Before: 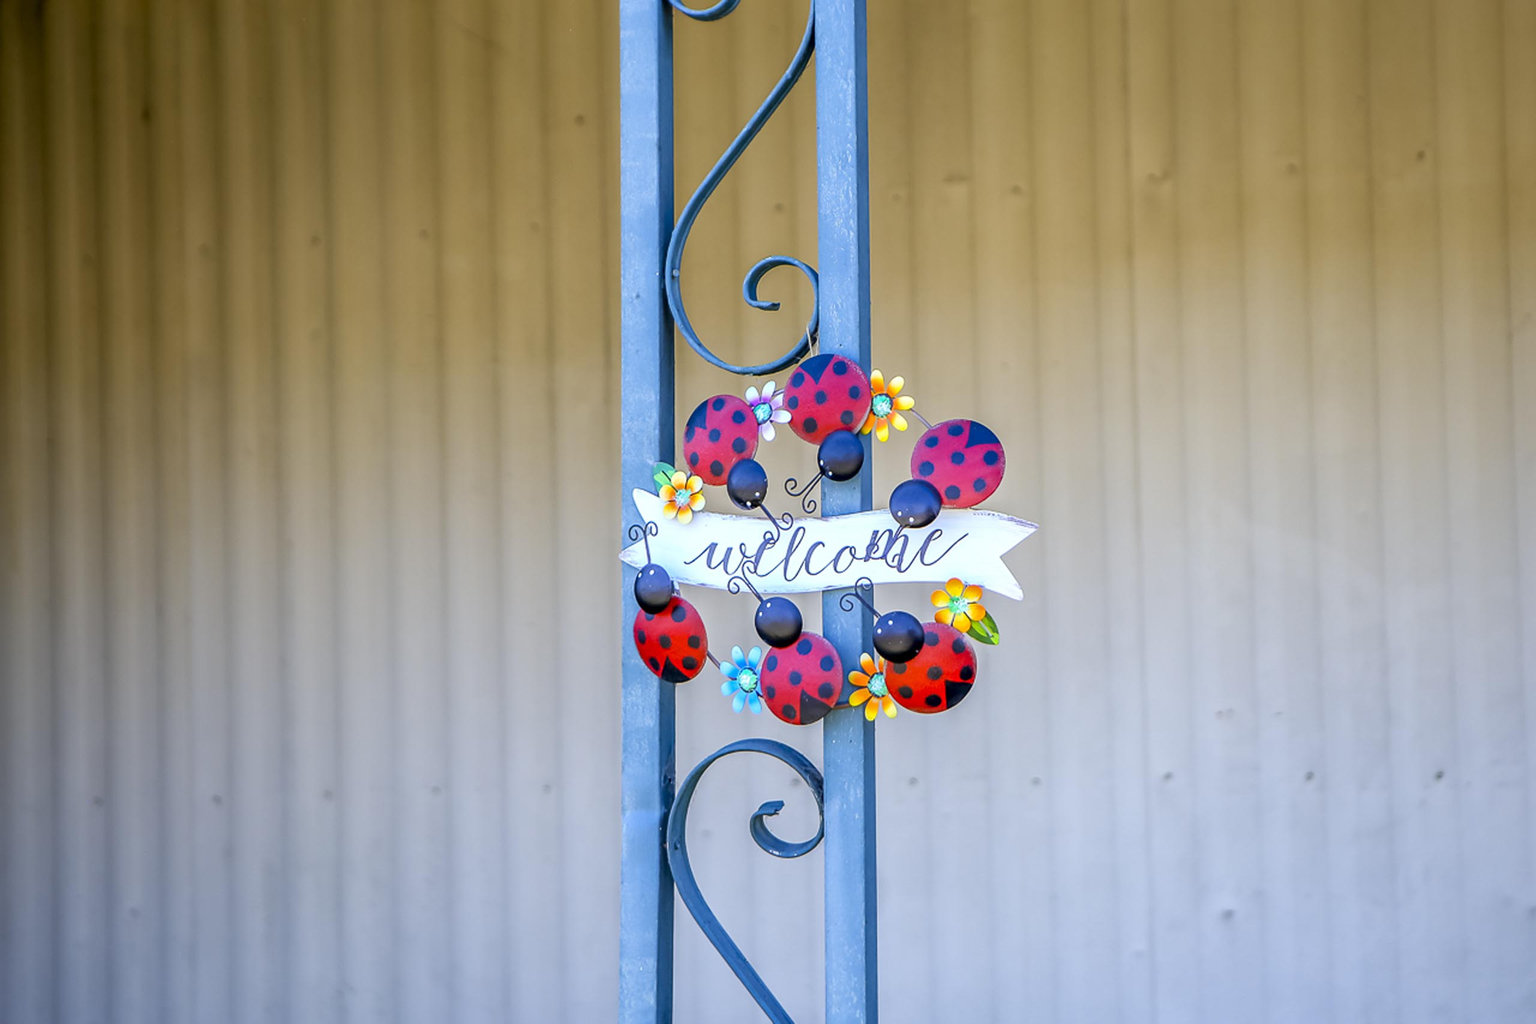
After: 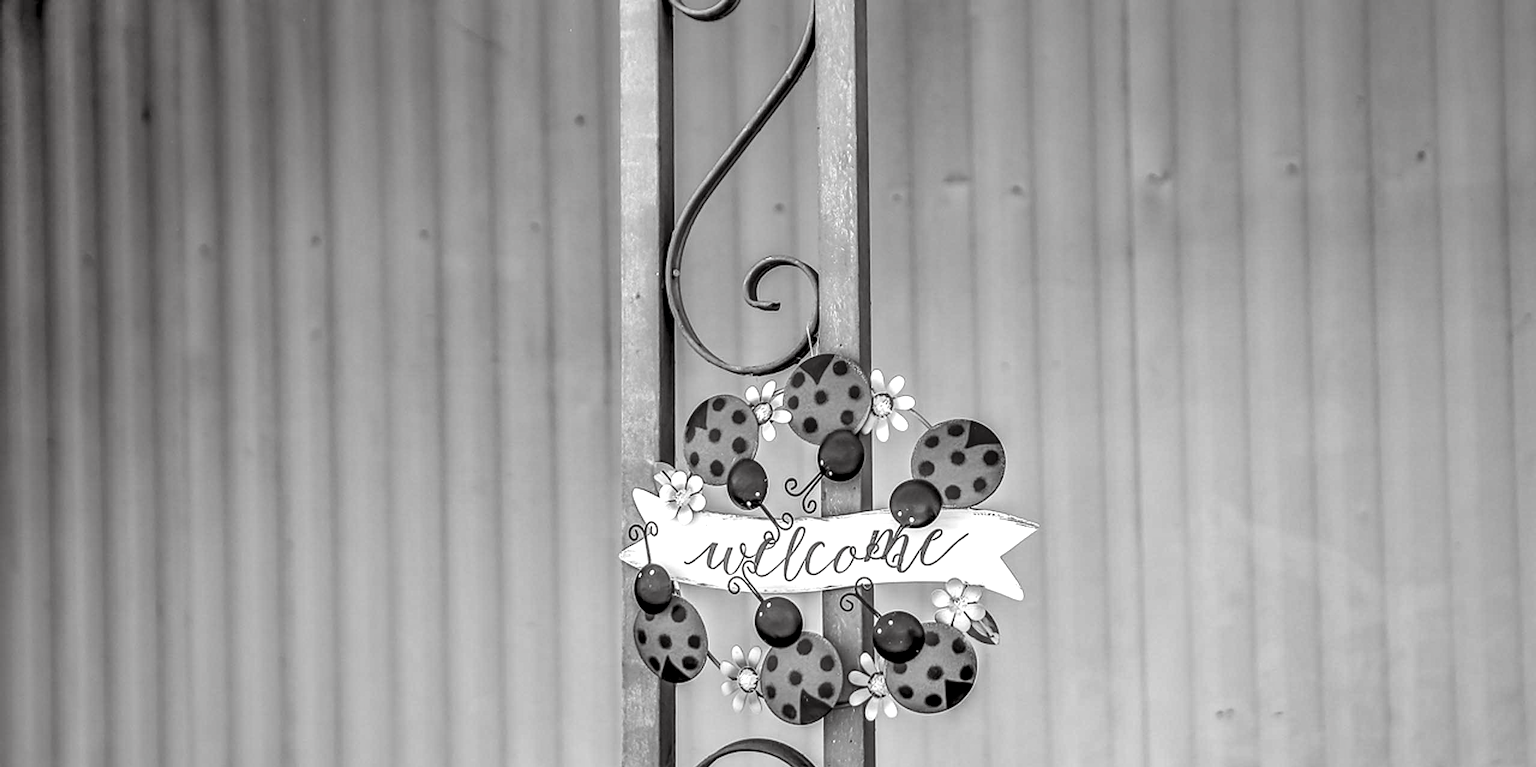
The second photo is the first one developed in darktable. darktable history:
crop: bottom 24.991%
exposure: exposure 0.128 EV, compensate highlight preservation false
local contrast: detail 160%
color calibration: output gray [0.714, 0.278, 0, 0], illuminant as shot in camera, x 0.358, y 0.373, temperature 4628.91 K
contrast equalizer: y [[0.5, 0.5, 0.5, 0.539, 0.64, 0.611], [0.5 ×6], [0.5 ×6], [0 ×6], [0 ×6]], mix 0.277
color balance rgb: shadows lift › chroma 1.045%, shadows lift › hue 31.7°, perceptual saturation grading › global saturation 2.543%, global vibrance 9.647%
shadows and highlights: shadows 59.98, soften with gaussian
contrast brightness saturation: contrast 0.053, brightness 0.07, saturation 0.009
